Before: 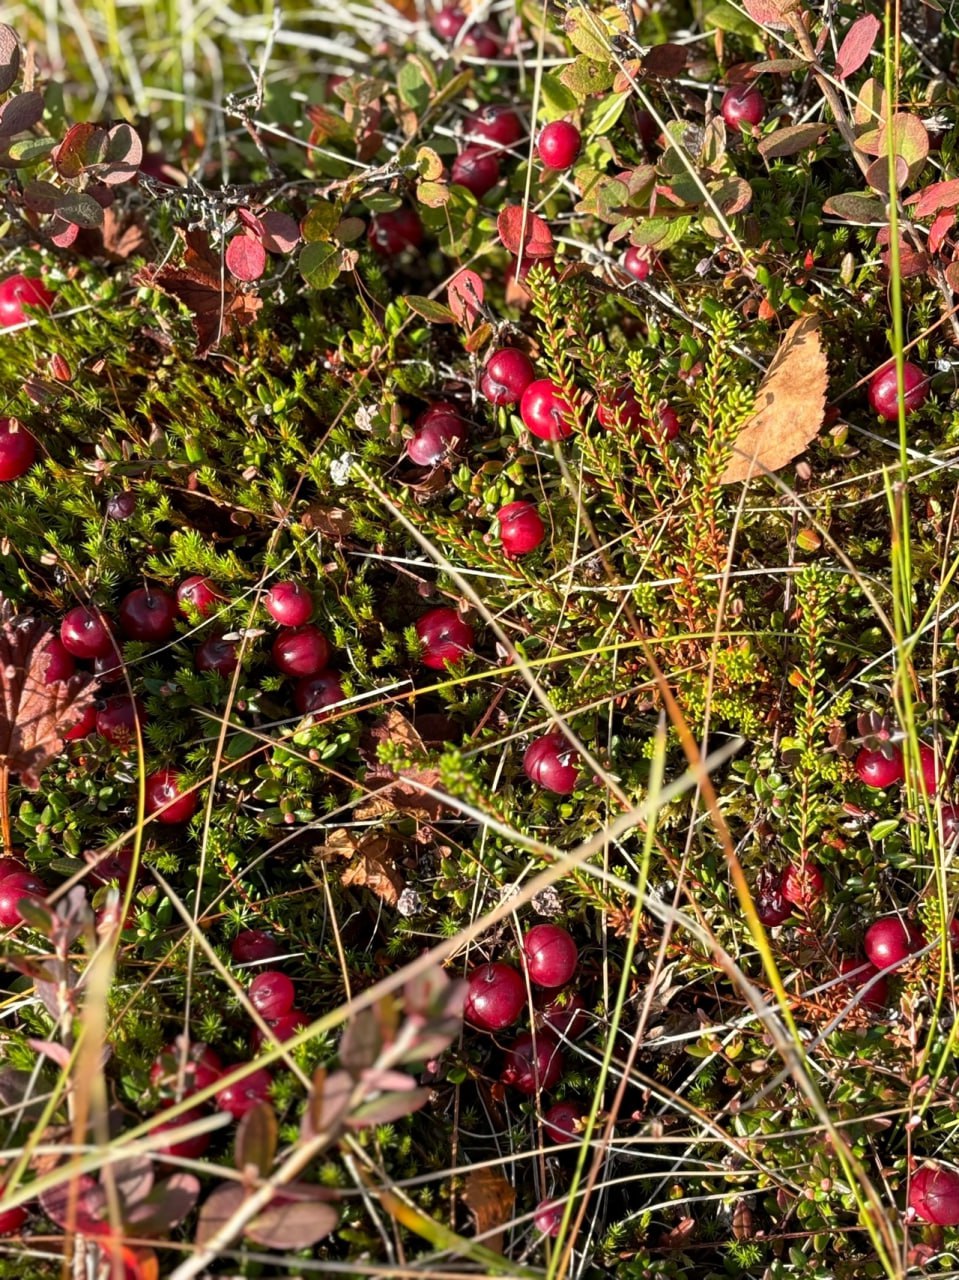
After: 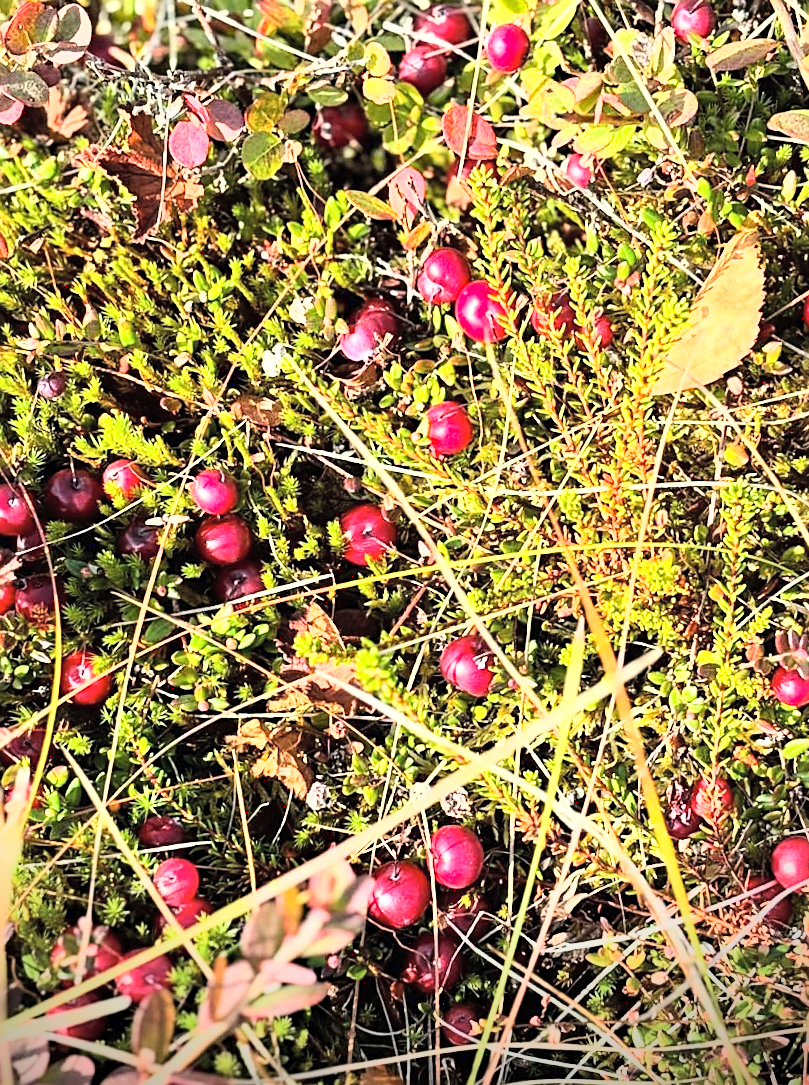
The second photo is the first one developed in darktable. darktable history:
crop and rotate: angle -2.98°, left 5.219%, top 5.161%, right 4.632%, bottom 4.267%
exposure: exposure 0.691 EV, compensate highlight preservation false
haze removal: compatibility mode true
sharpen: on, module defaults
base curve: curves: ch0 [(0, 0) (0.007, 0.004) (0.027, 0.03) (0.046, 0.07) (0.207, 0.54) (0.442, 0.872) (0.673, 0.972) (1, 1)]
vignetting: fall-off start 100.39%, brightness -0.579, saturation -0.261, center (-0.054, -0.352), unbound false
contrast brightness saturation: brightness 0.141
